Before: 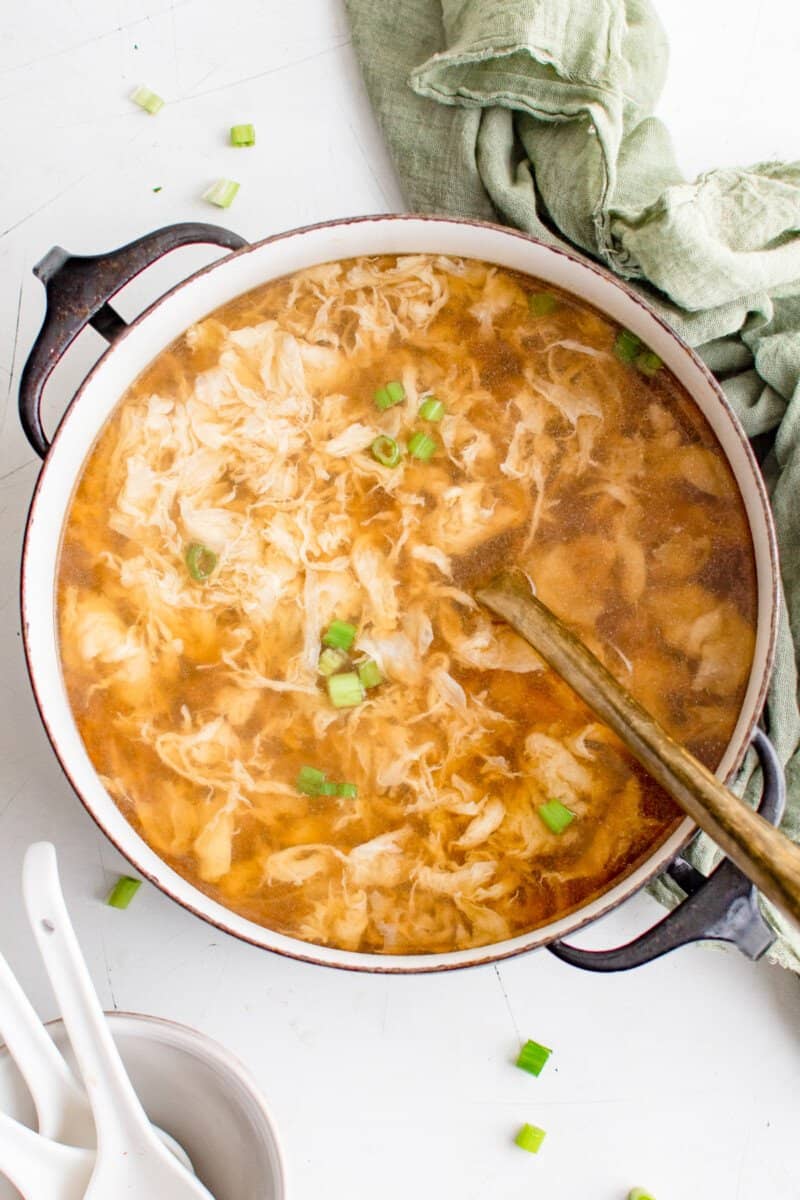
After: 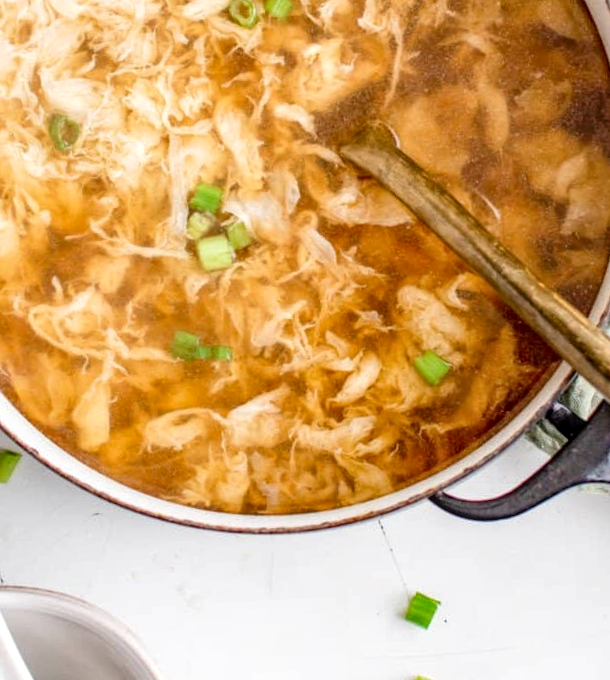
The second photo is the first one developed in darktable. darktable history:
local contrast: detail 130%
rotate and perspective: rotation -3°, crop left 0.031, crop right 0.968, crop top 0.07, crop bottom 0.93
crop and rotate: left 17.299%, top 35.115%, right 7.015%, bottom 1.024%
